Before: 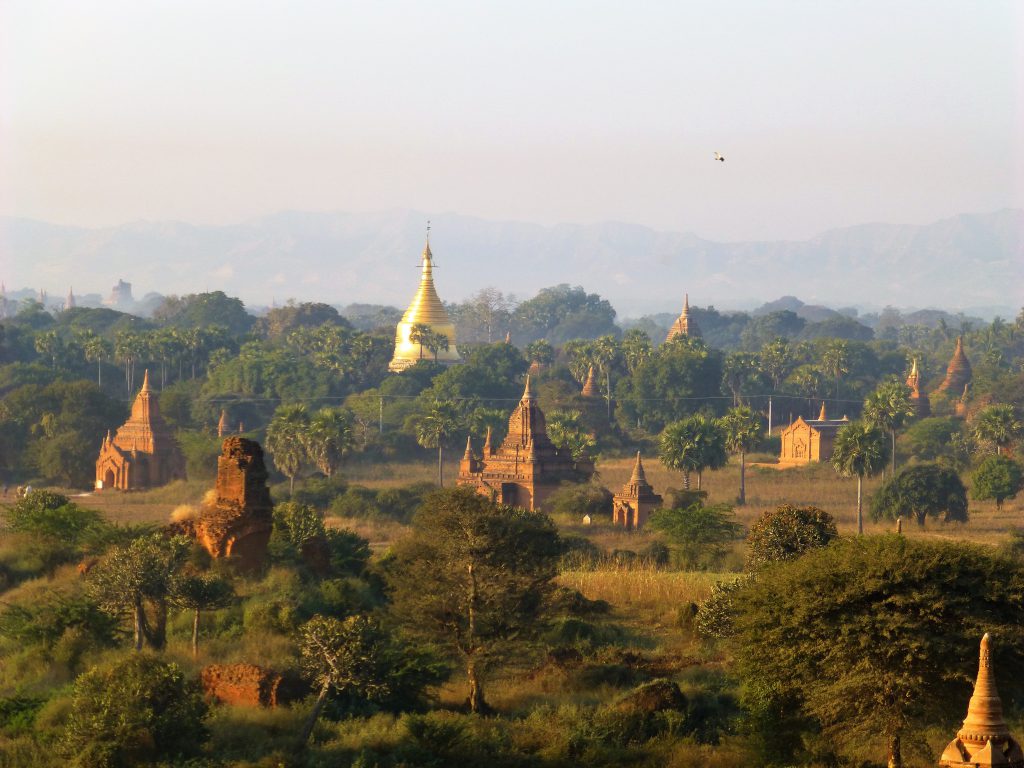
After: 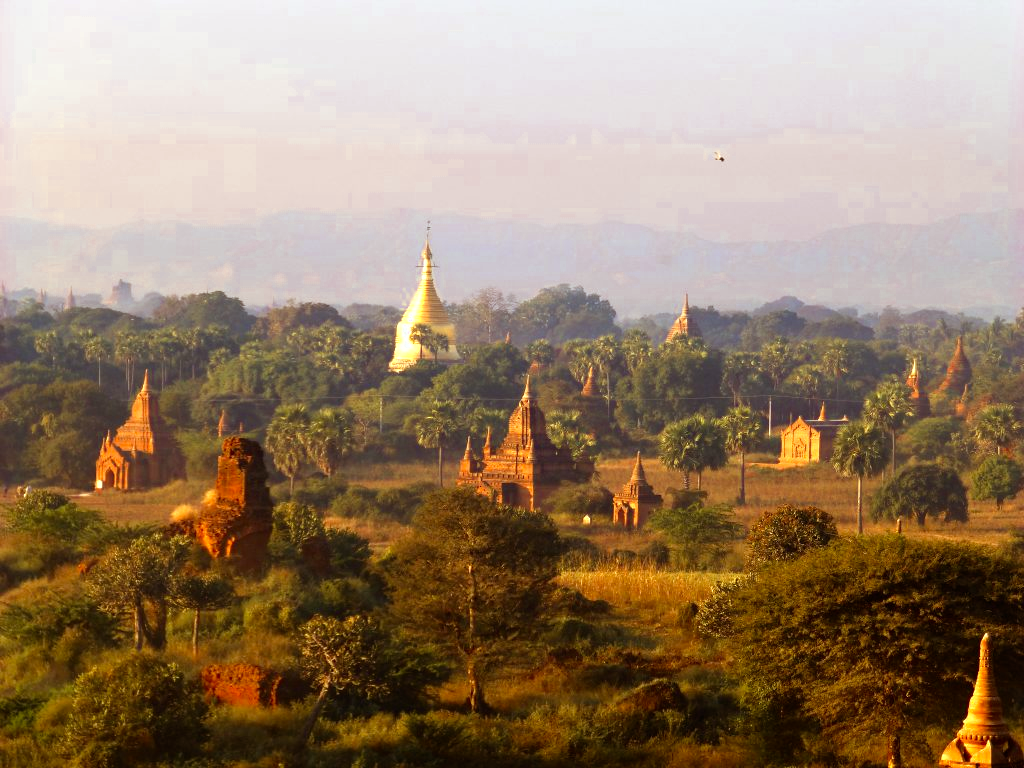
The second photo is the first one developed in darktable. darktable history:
rgb levels: mode RGB, independent channels, levels [[0, 0.5, 1], [0, 0.521, 1], [0, 0.536, 1]]
color zones: curves: ch0 [(0.004, 0.305) (0.261, 0.623) (0.389, 0.399) (0.708, 0.571) (0.947, 0.34)]; ch1 [(0.025, 0.645) (0.229, 0.584) (0.326, 0.551) (0.484, 0.262) (0.757, 0.643)]
